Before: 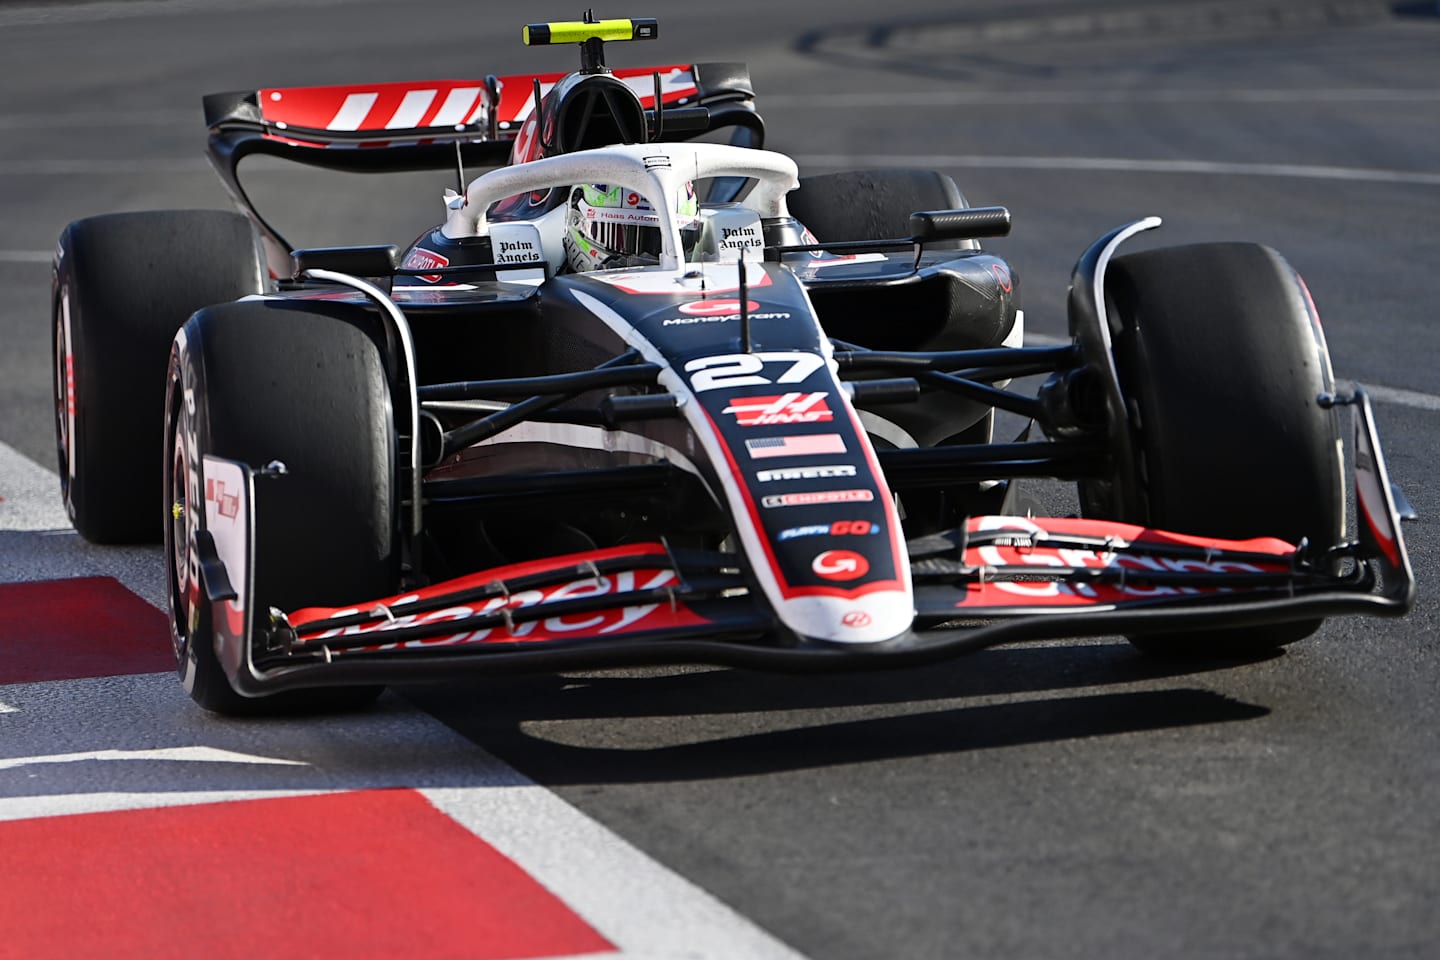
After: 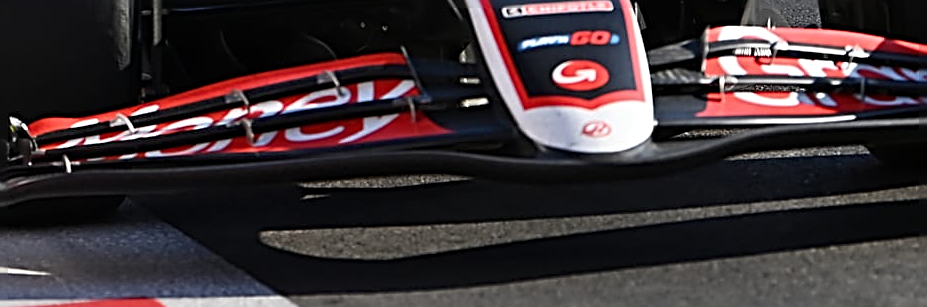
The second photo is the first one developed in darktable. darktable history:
crop: left 18.091%, top 51.13%, right 17.525%, bottom 16.85%
sharpen: radius 3.025, amount 0.757
